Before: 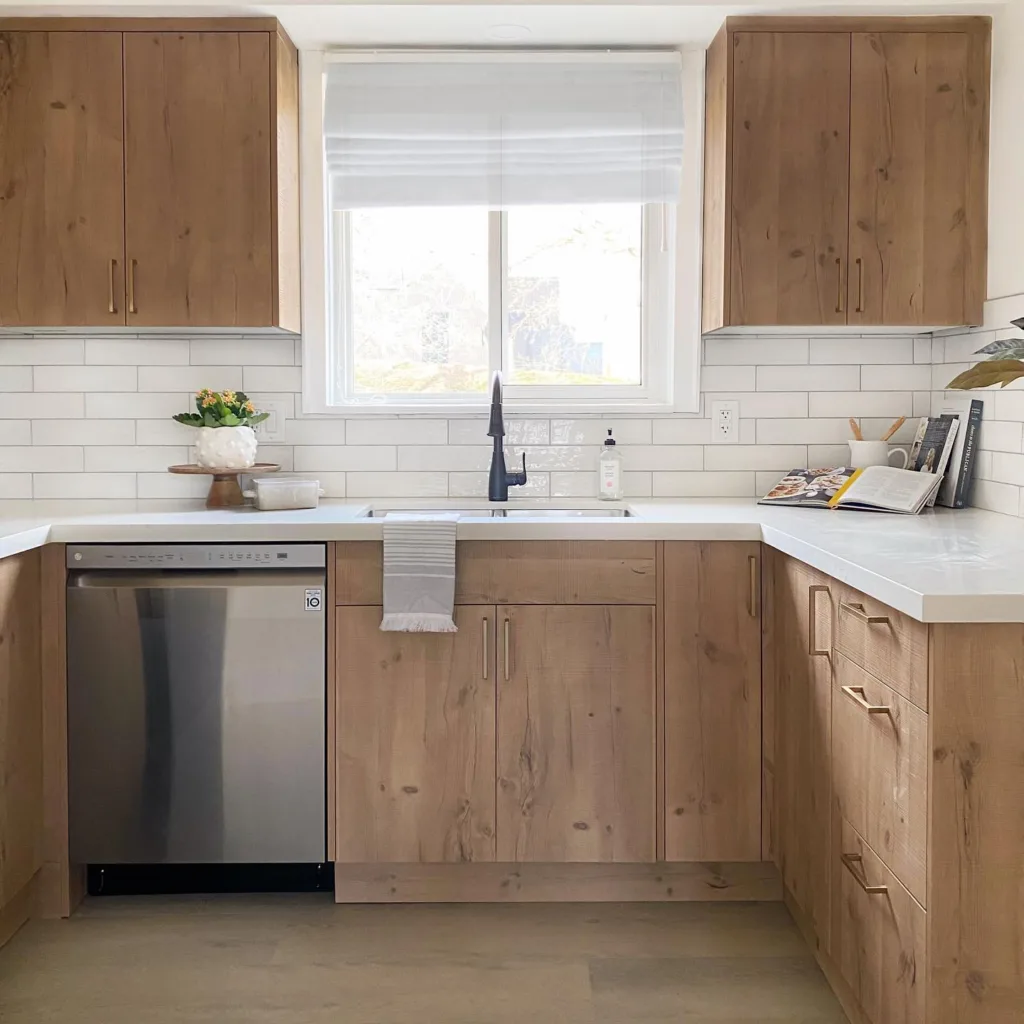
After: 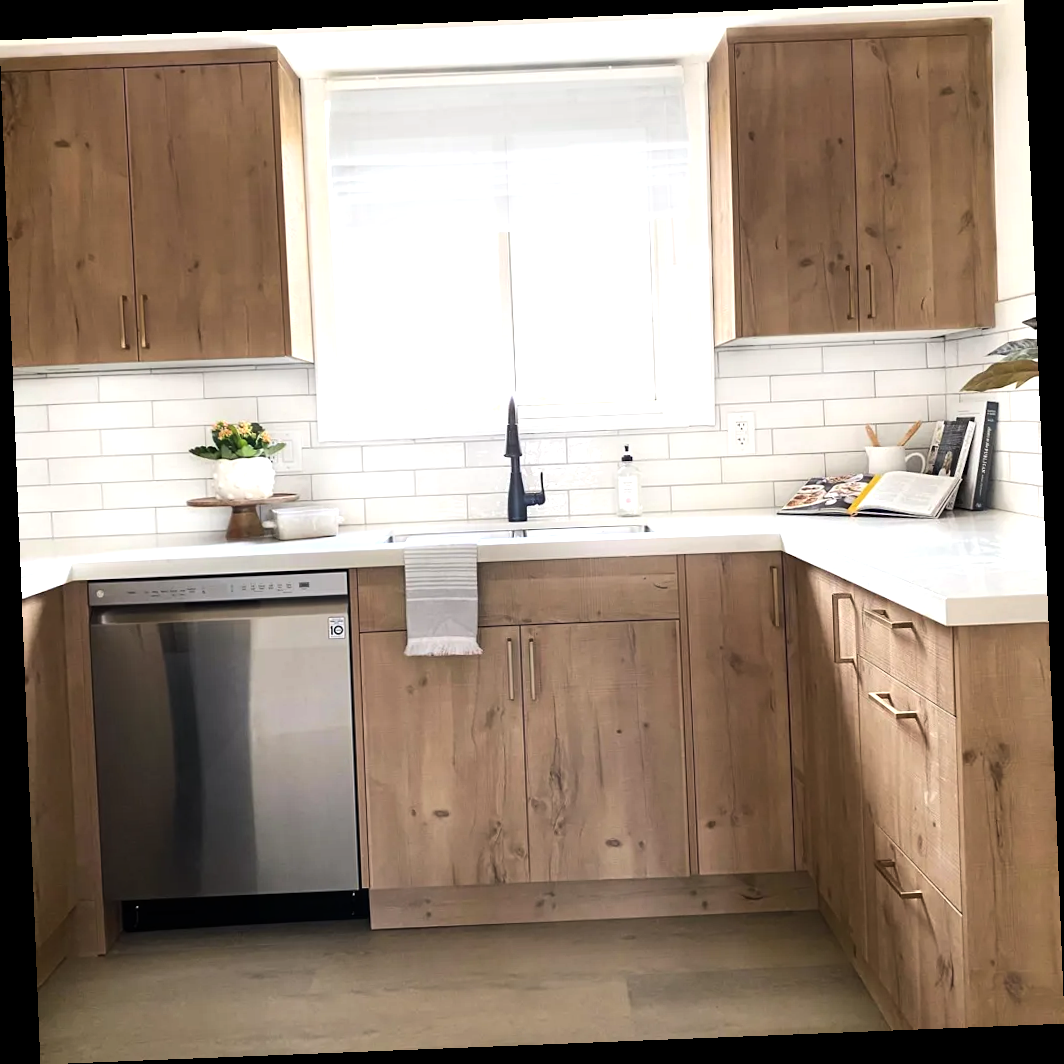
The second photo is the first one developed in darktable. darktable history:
tone equalizer: -8 EV -0.75 EV, -7 EV -0.7 EV, -6 EV -0.6 EV, -5 EV -0.4 EV, -3 EV 0.4 EV, -2 EV 0.6 EV, -1 EV 0.7 EV, +0 EV 0.75 EV, edges refinement/feathering 500, mask exposure compensation -1.57 EV, preserve details no
rotate and perspective: rotation -2.29°, automatic cropping off
